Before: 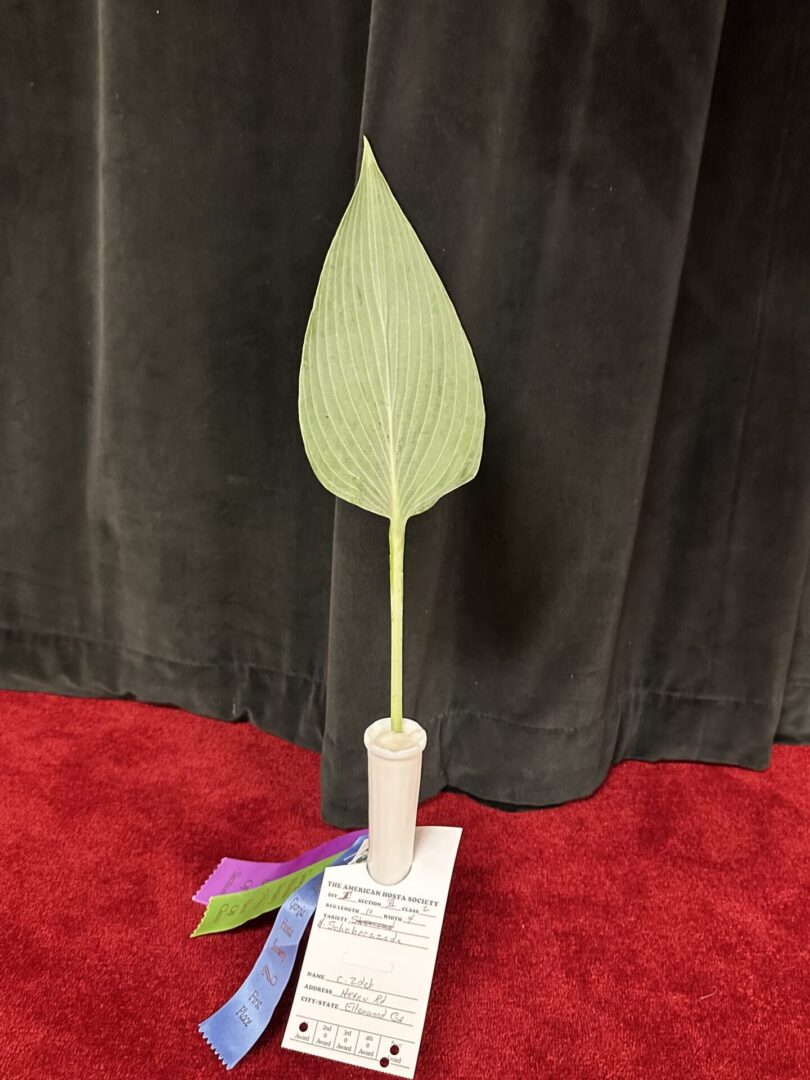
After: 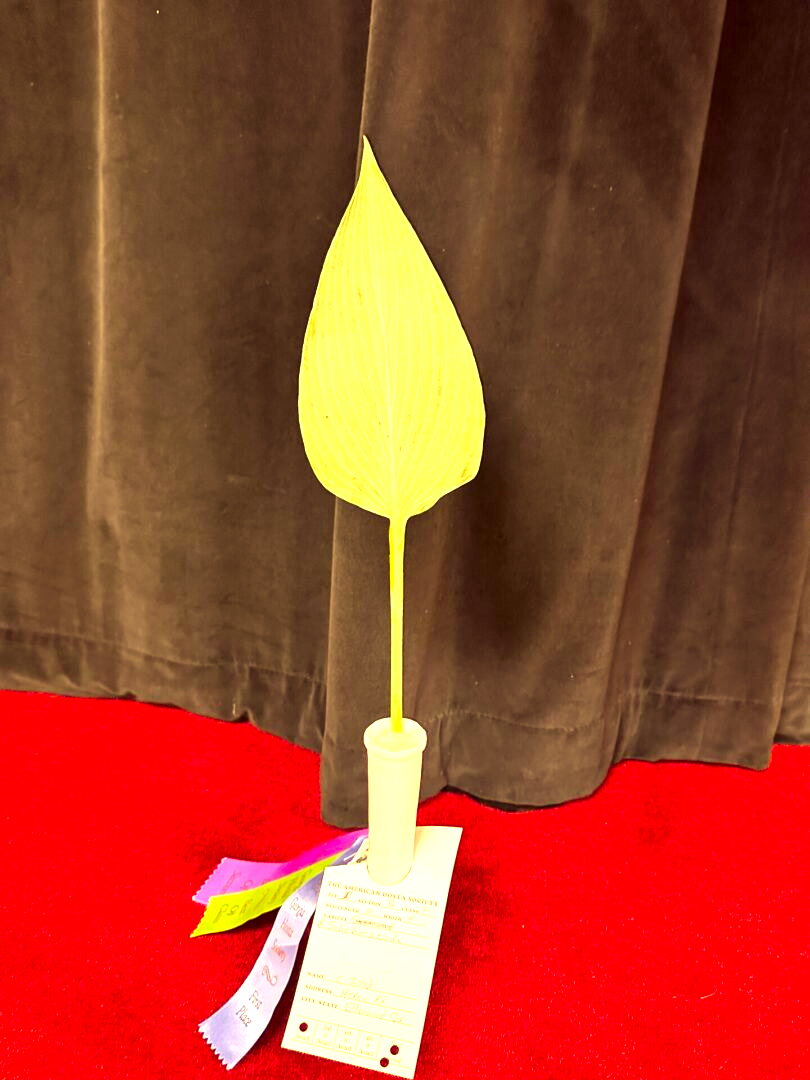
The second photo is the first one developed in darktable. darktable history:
color correction: highlights a* 10.06, highlights b* 38.32, shadows a* 13.85, shadows b* 3.68
exposure: black level correction 0, exposure 1.186 EV, compensate exposure bias true, compensate highlight preservation false
